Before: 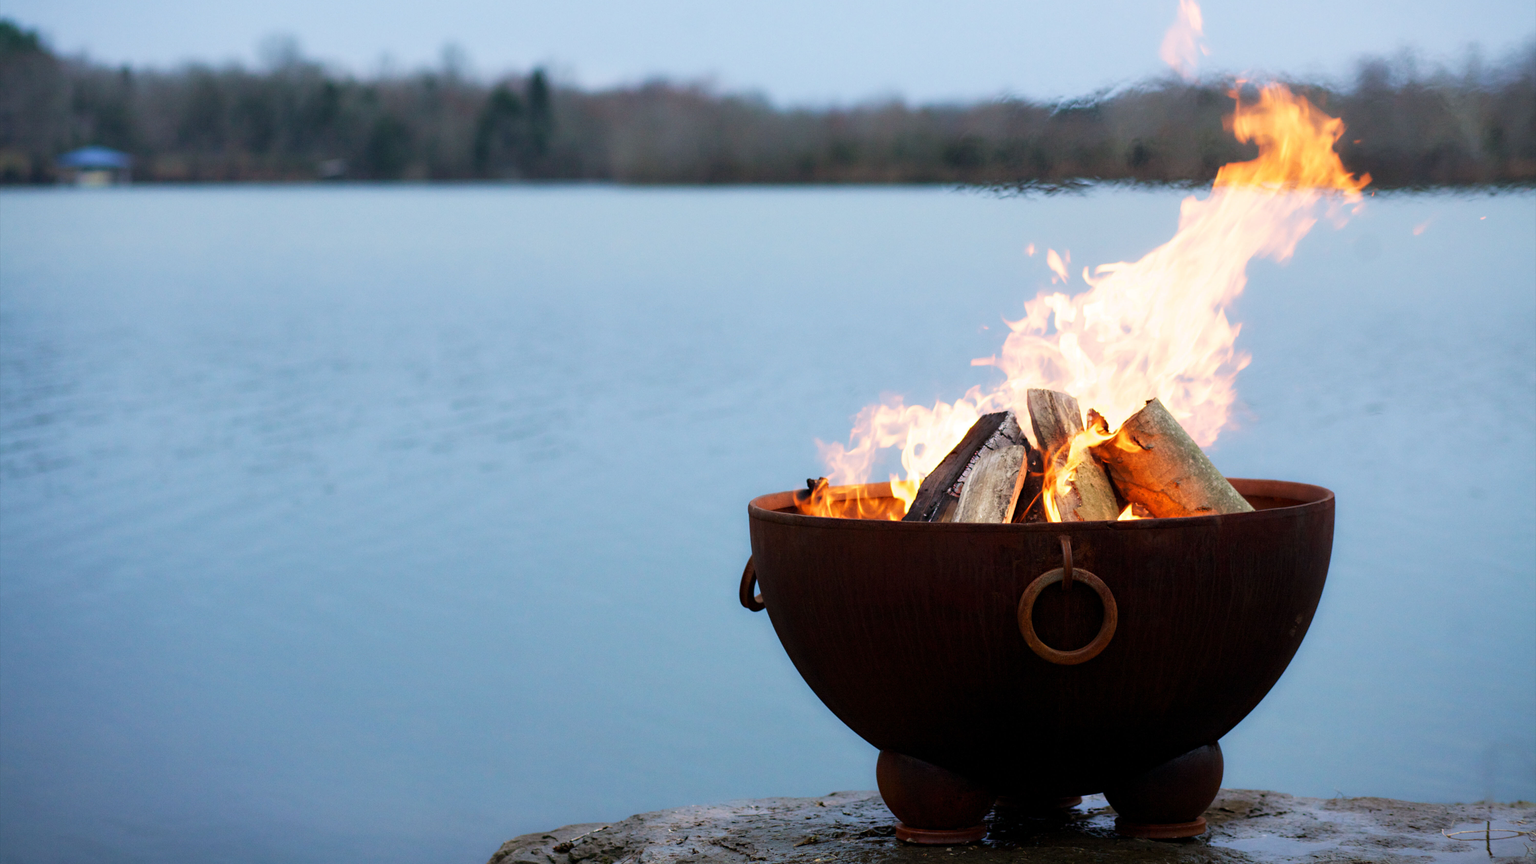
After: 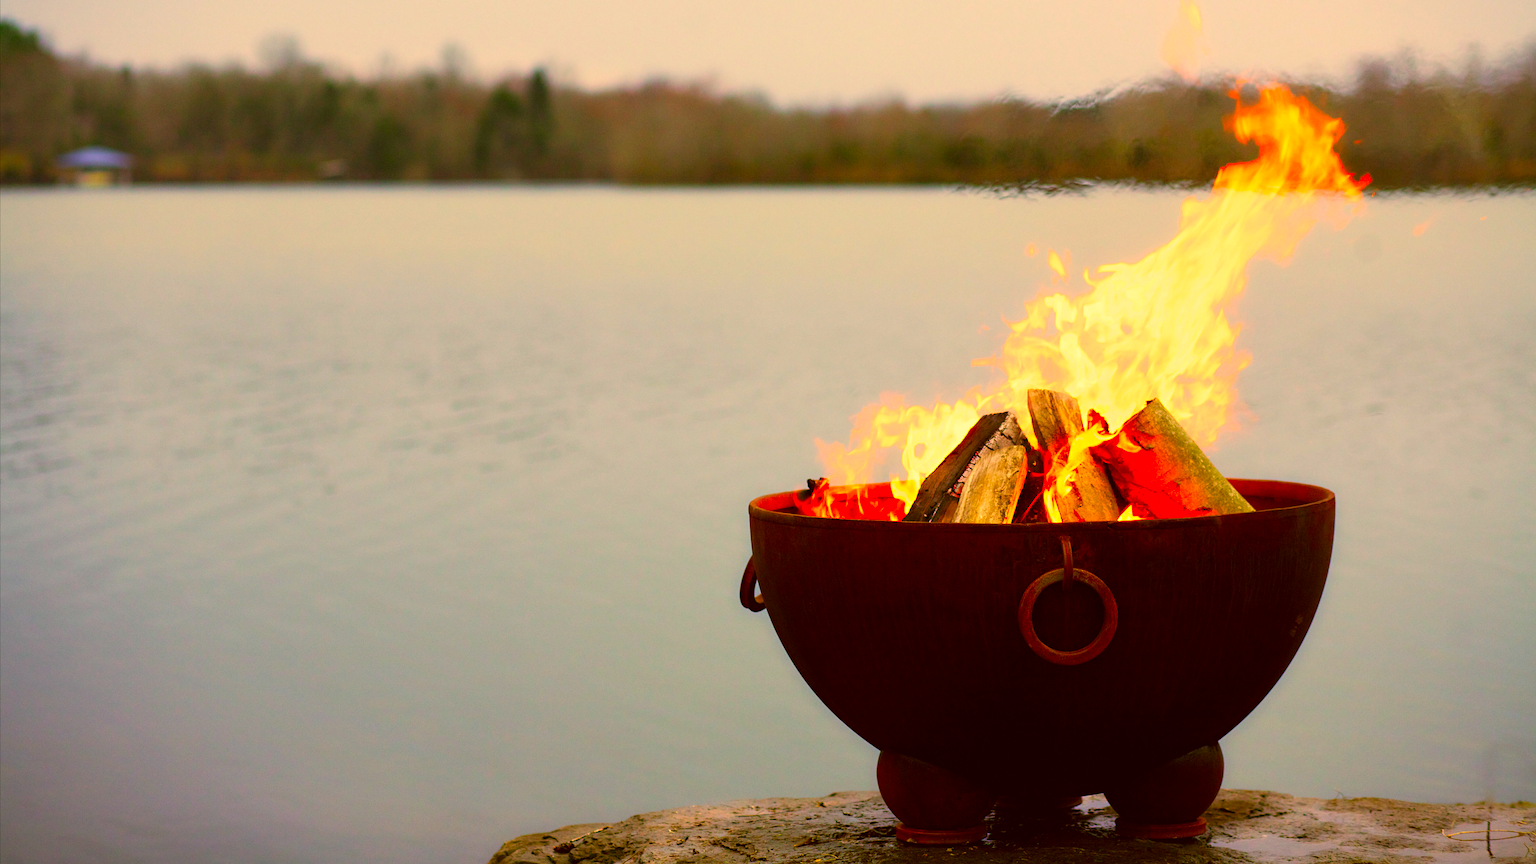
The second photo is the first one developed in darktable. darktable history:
exposure: exposure 0.128 EV, compensate exposure bias true, compensate highlight preservation false
sharpen: on, module defaults
color correction: highlights a* 10.87, highlights b* 30.31, shadows a* 2.64, shadows b* 17.69, saturation 1.75
